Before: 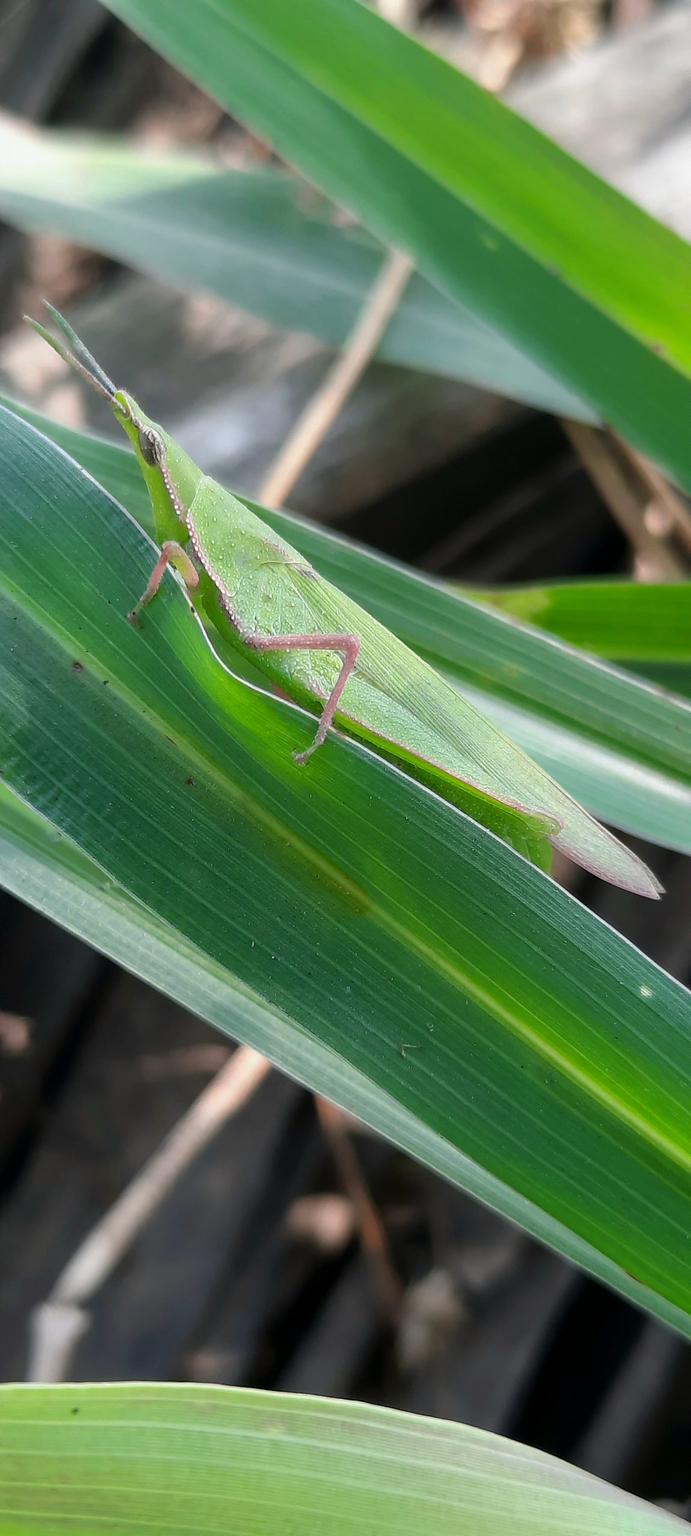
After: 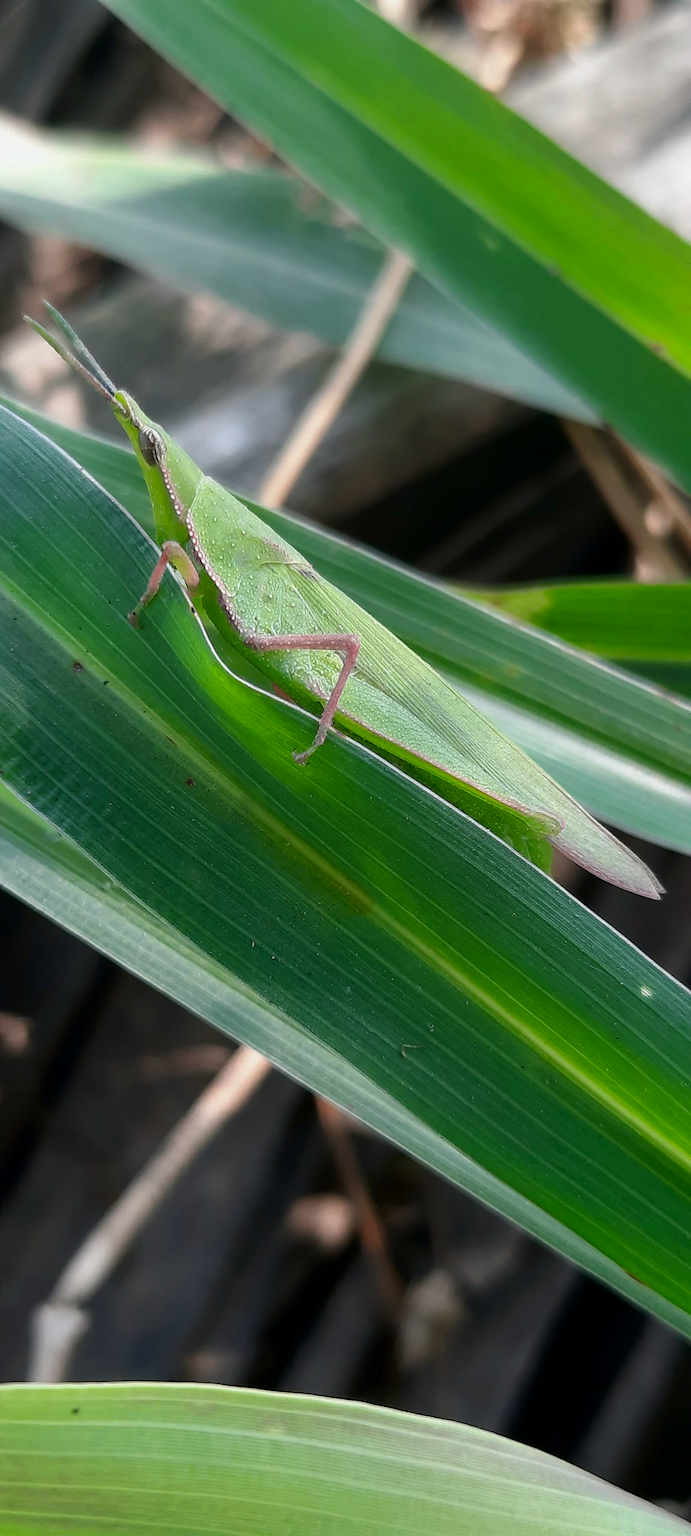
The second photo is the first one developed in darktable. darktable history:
contrast brightness saturation: brightness -0.095
